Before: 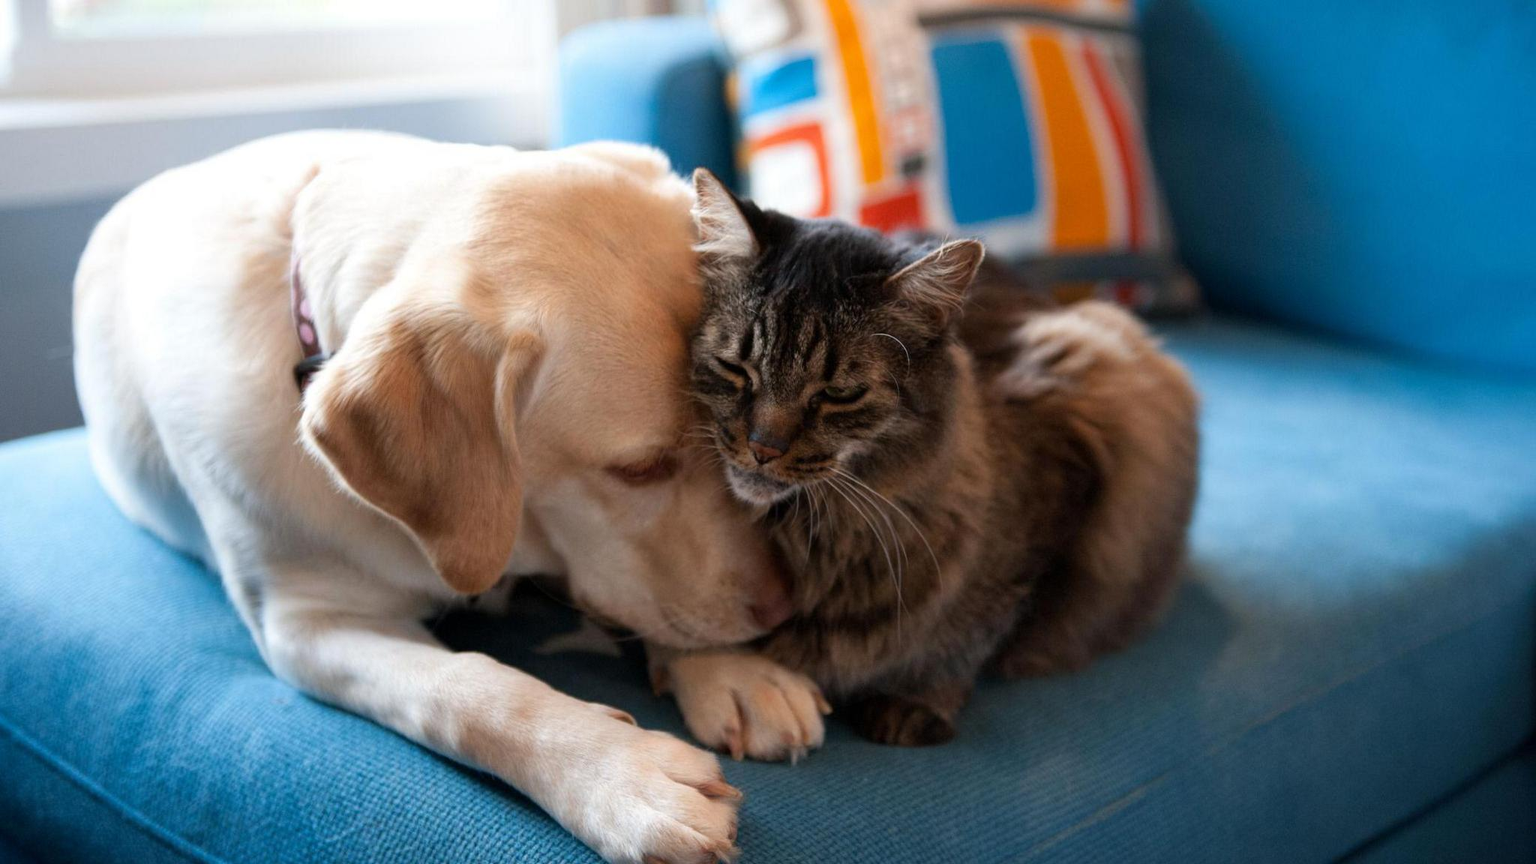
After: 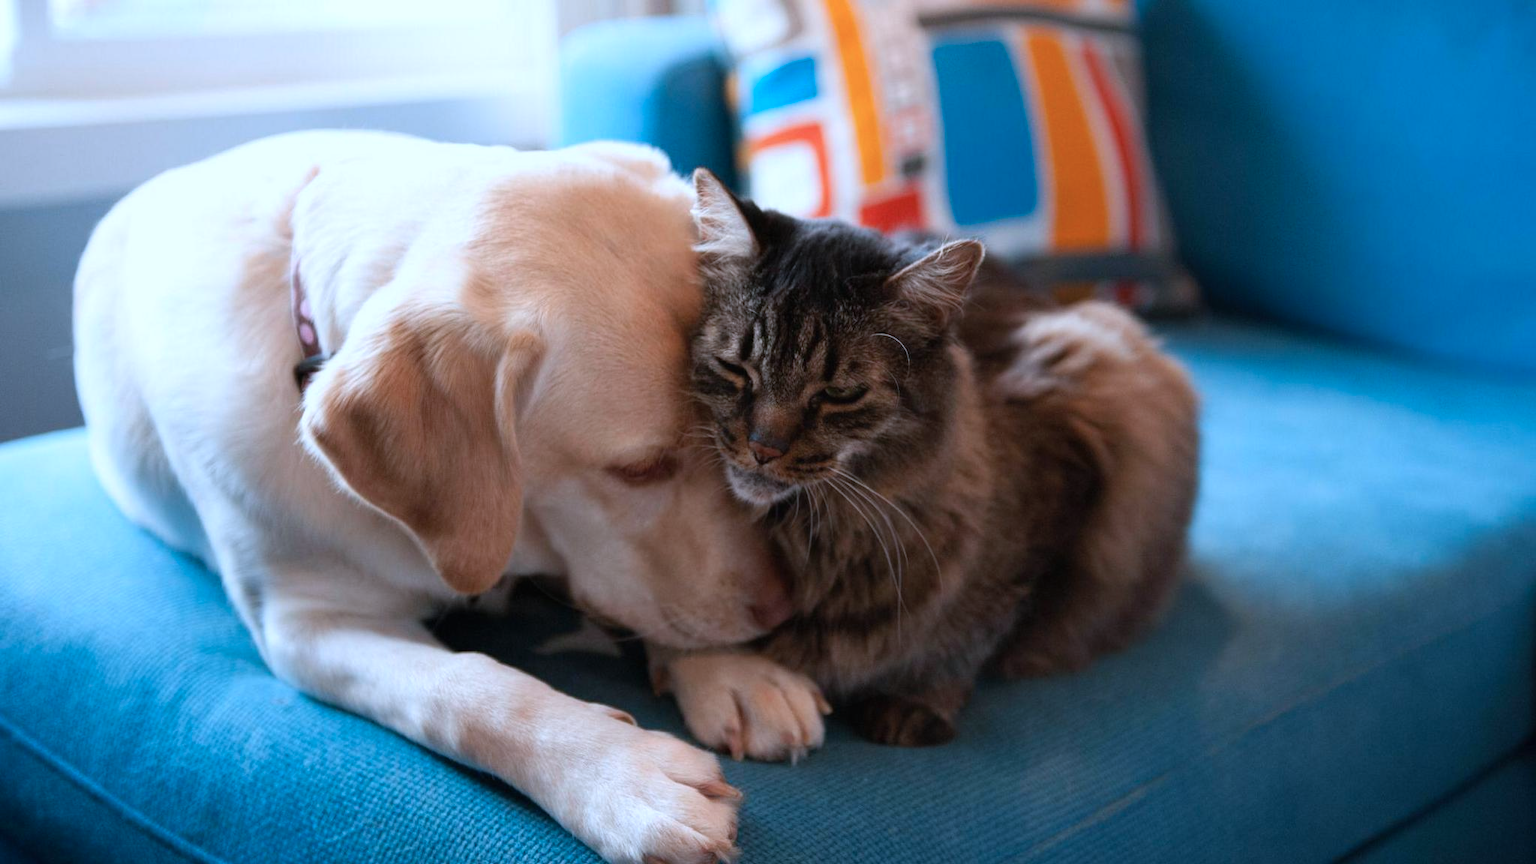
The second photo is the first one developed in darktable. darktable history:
local contrast: mode bilateral grid, contrast 100, coarseness 100, detail 91%, midtone range 0.2
color correction: highlights a* -2.17, highlights b* -18.4
